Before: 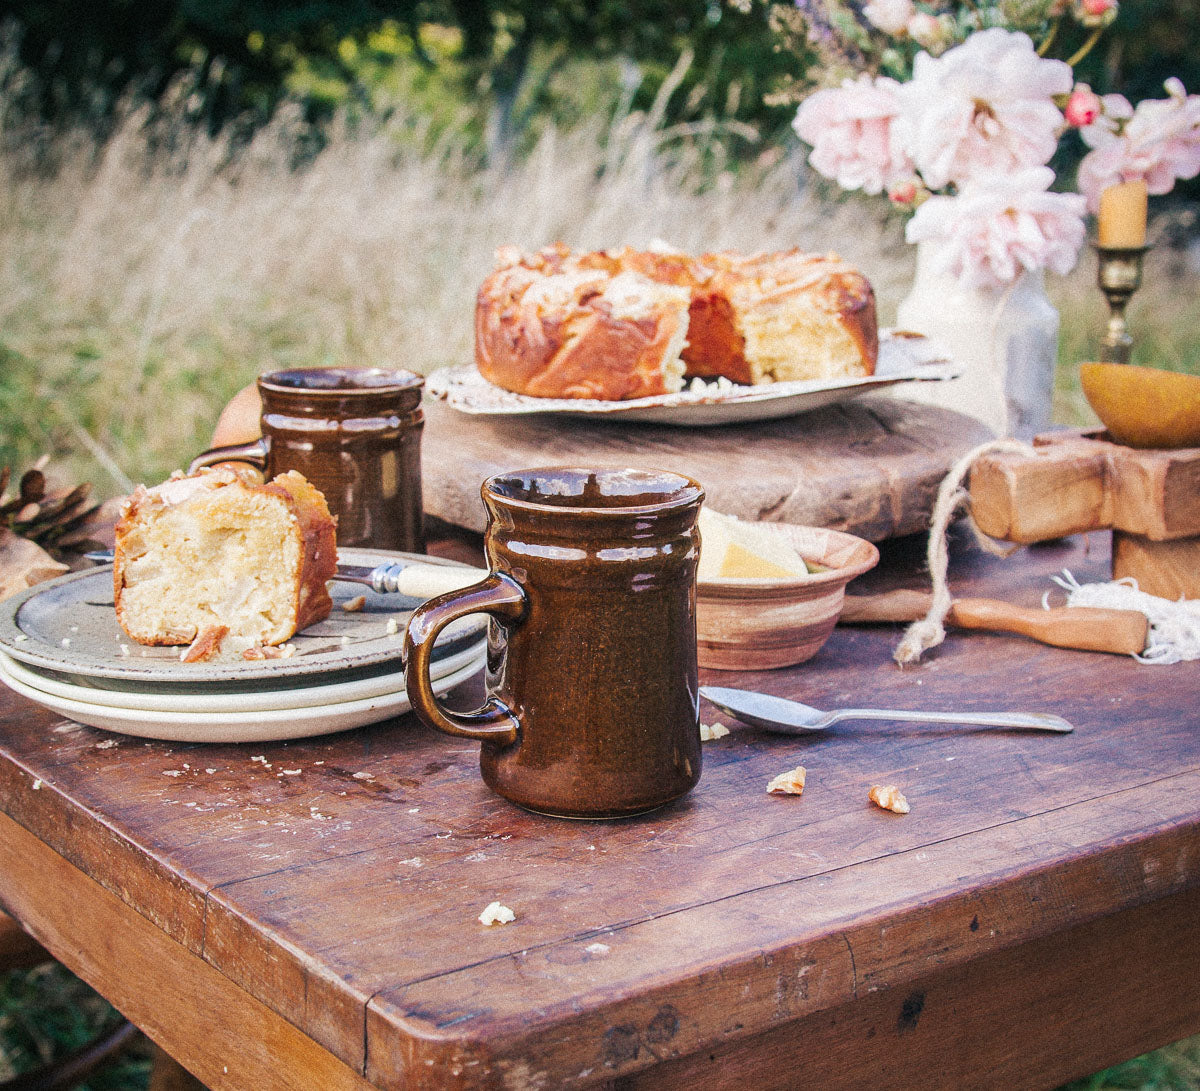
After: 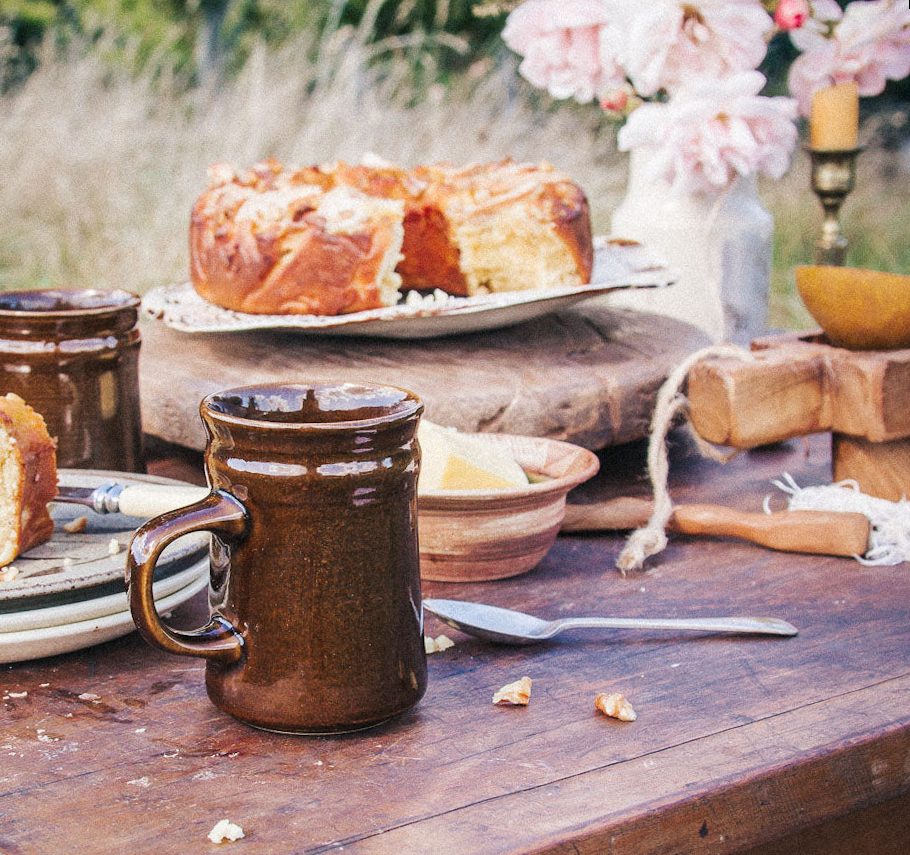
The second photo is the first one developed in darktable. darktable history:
rotate and perspective: rotation -1.42°, crop left 0.016, crop right 0.984, crop top 0.035, crop bottom 0.965
crop: left 23.095%, top 5.827%, bottom 11.854%
